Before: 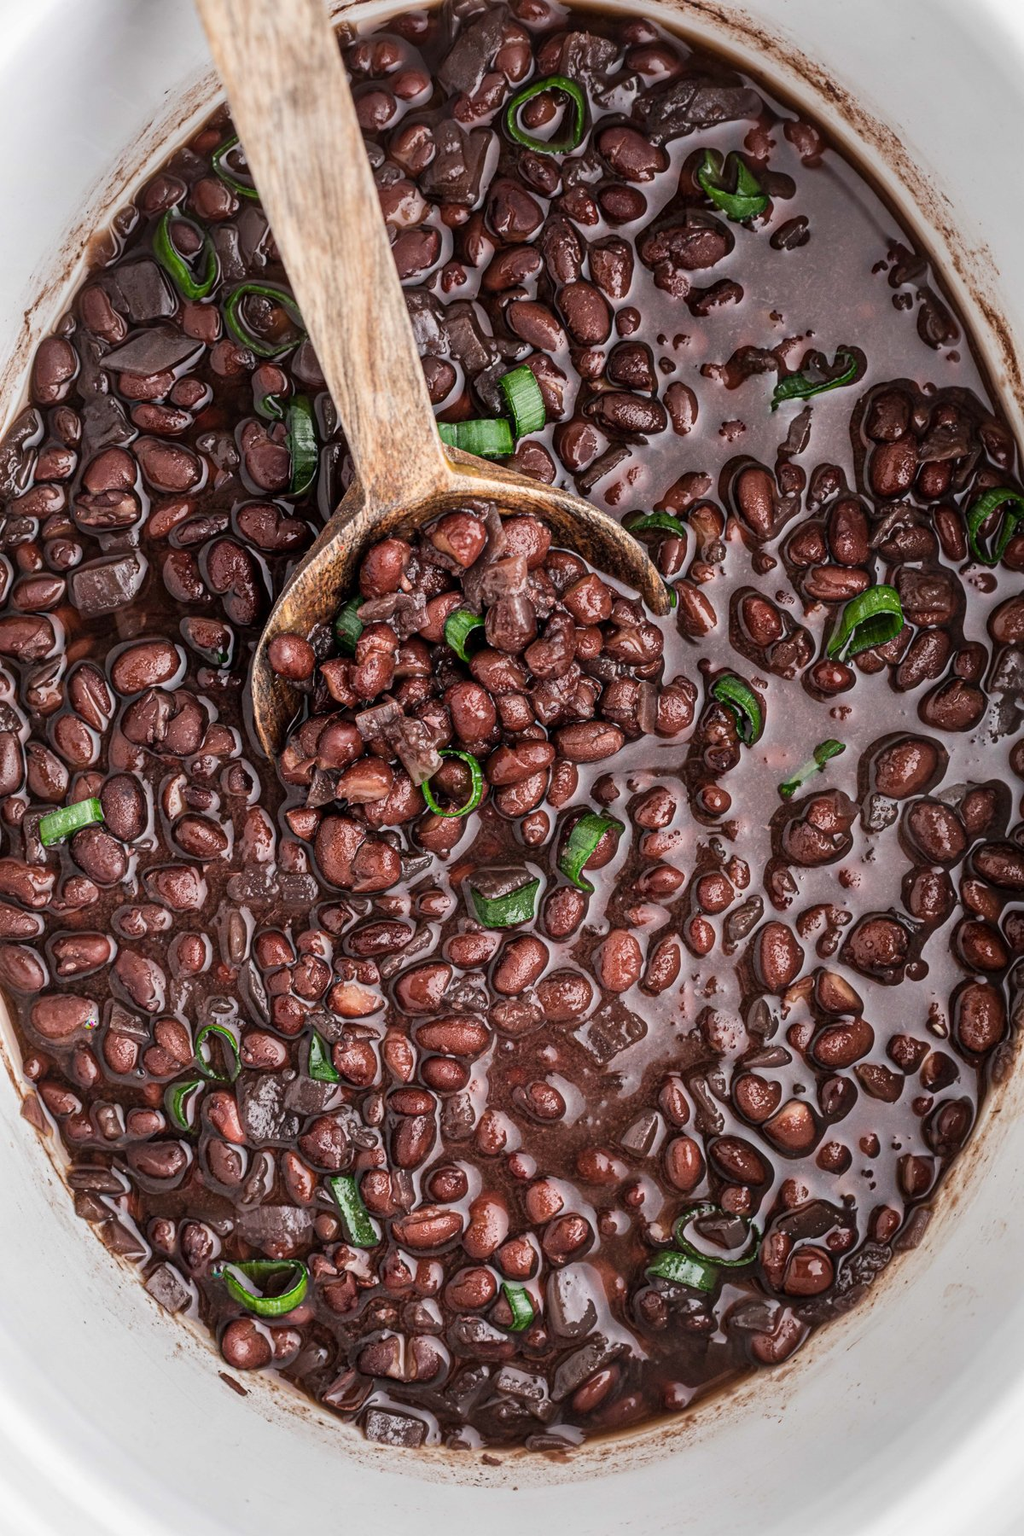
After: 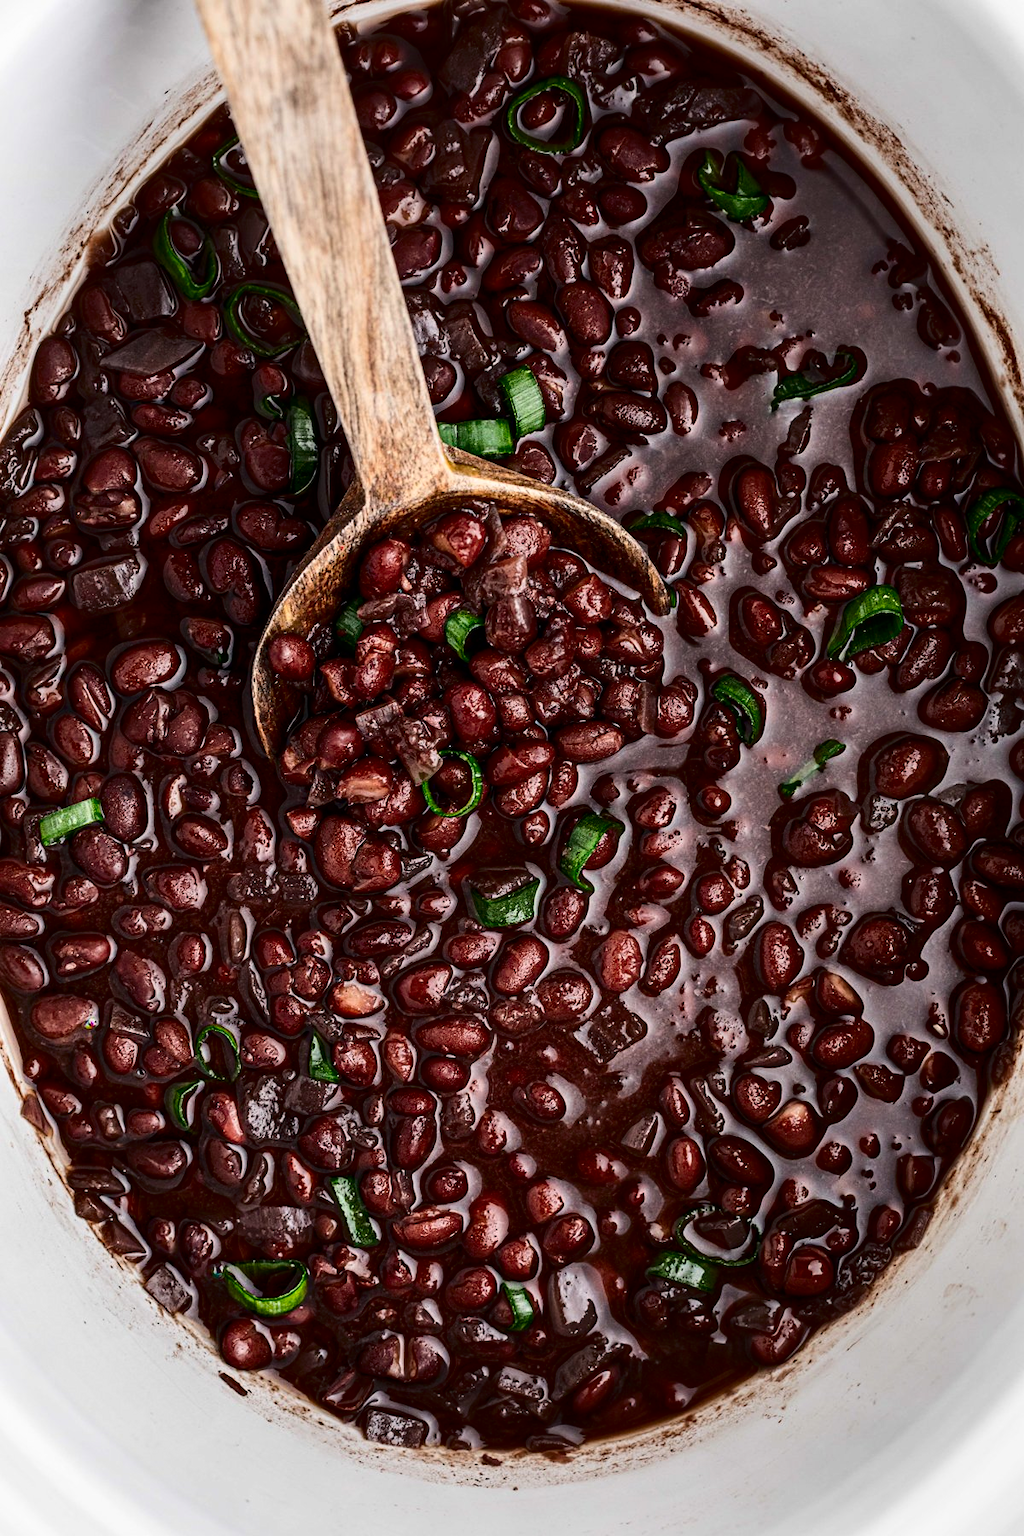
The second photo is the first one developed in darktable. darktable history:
contrast brightness saturation: contrast 0.24, brightness -0.226, saturation 0.147
